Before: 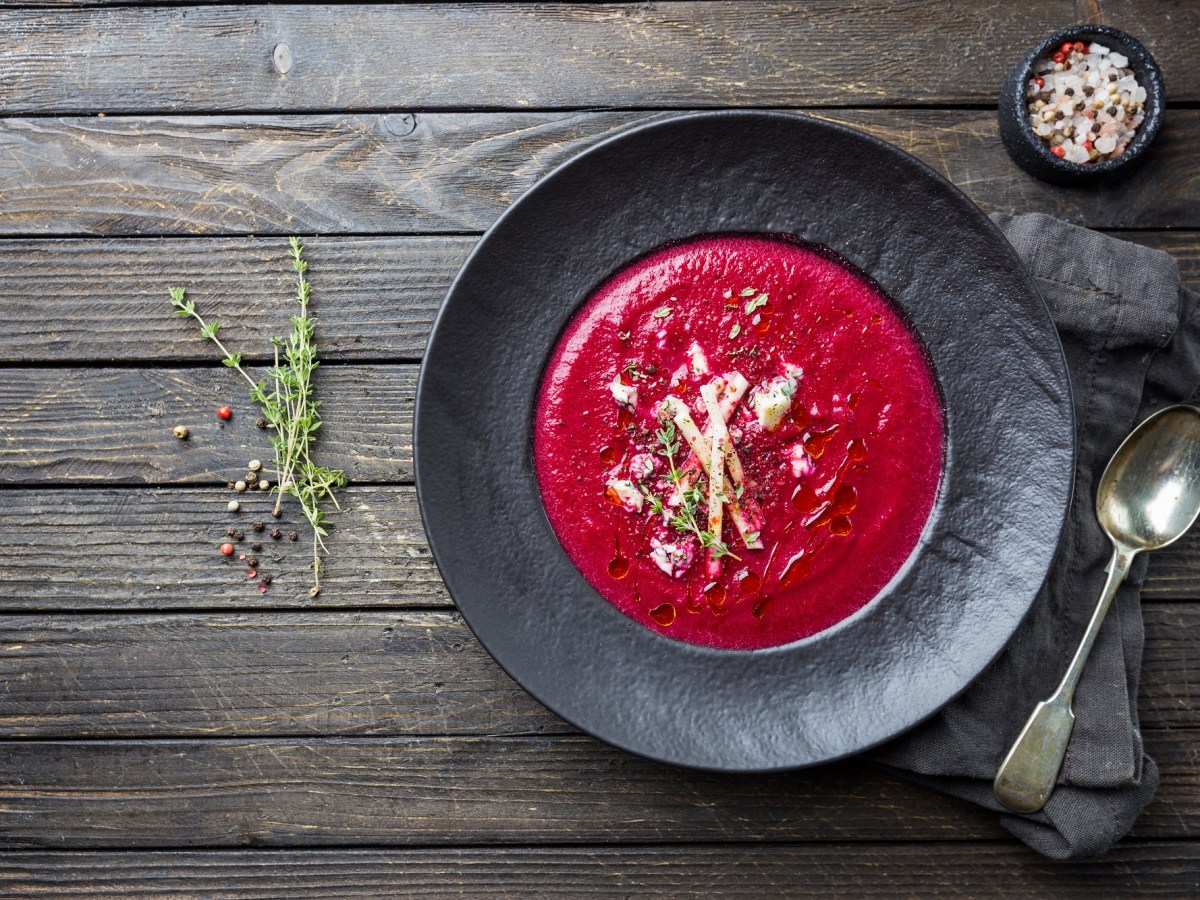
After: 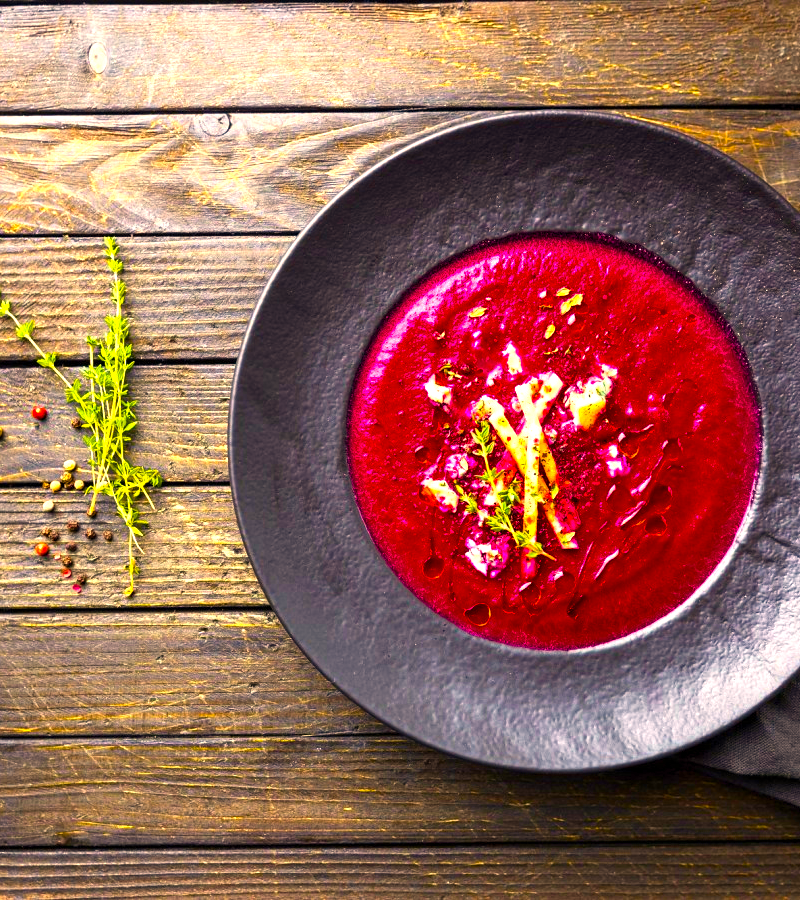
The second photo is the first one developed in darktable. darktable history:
color correction: highlights a* 15, highlights b* 31.55
exposure: exposure 0.207 EV, compensate highlight preservation false
crop and rotate: left 15.446%, right 17.836%
color balance rgb: linear chroma grading › global chroma 20%, perceptual saturation grading › global saturation 65%, perceptual saturation grading › highlights 50%, perceptual saturation grading › shadows 30%, perceptual brilliance grading › global brilliance 12%, perceptual brilliance grading › highlights 15%, global vibrance 20%
